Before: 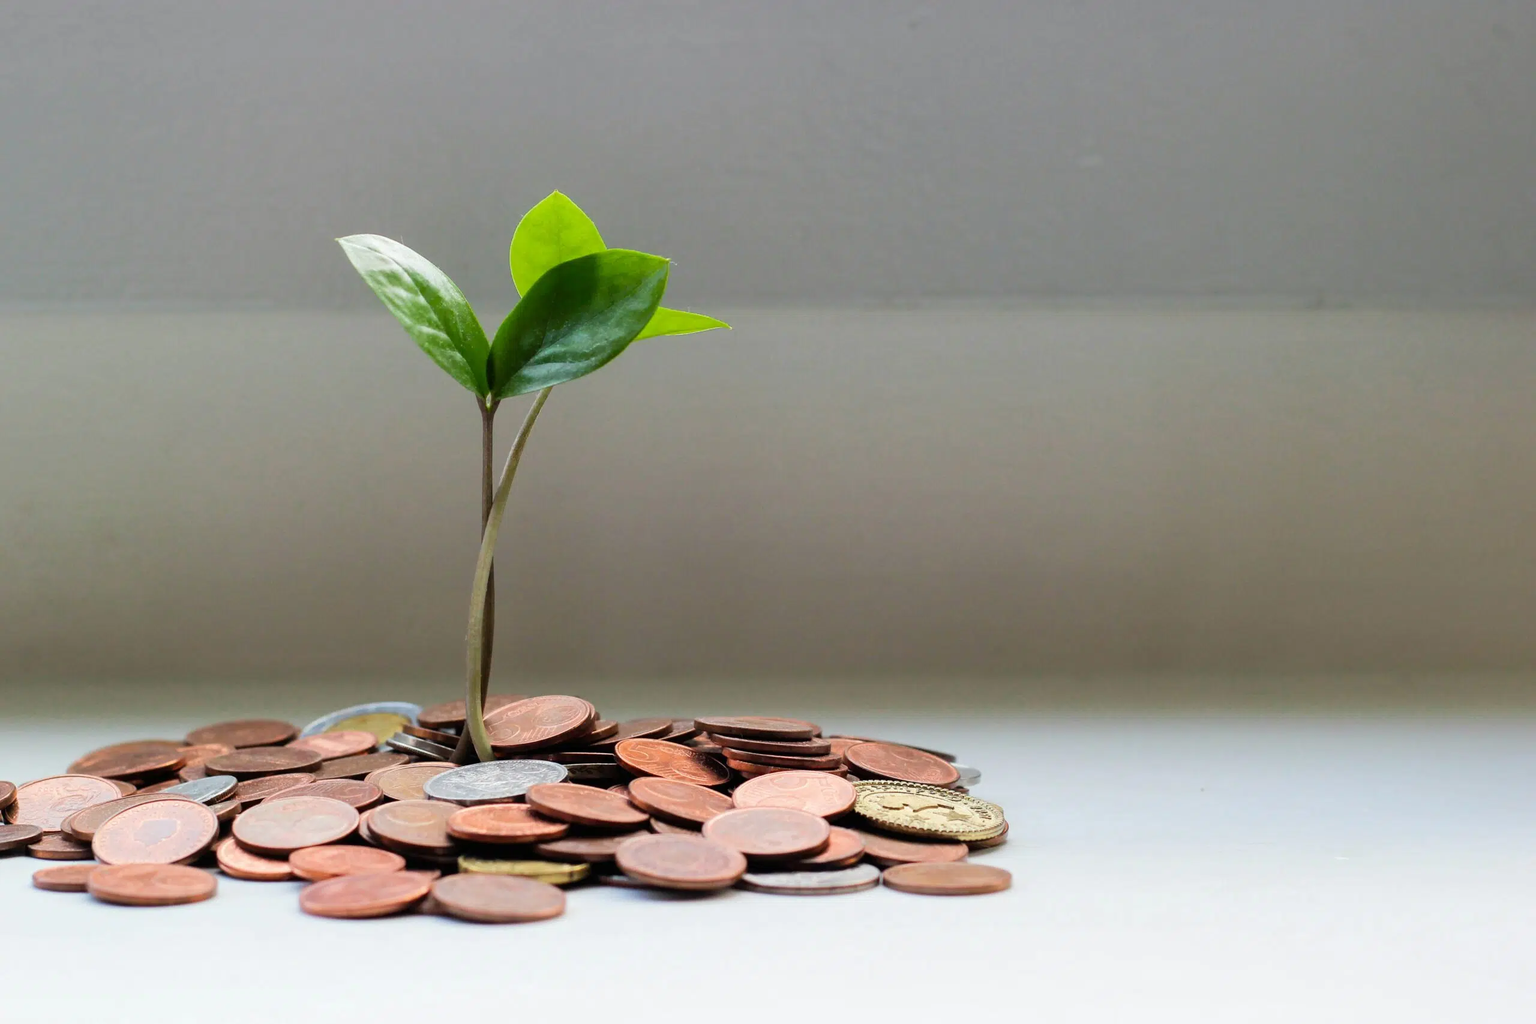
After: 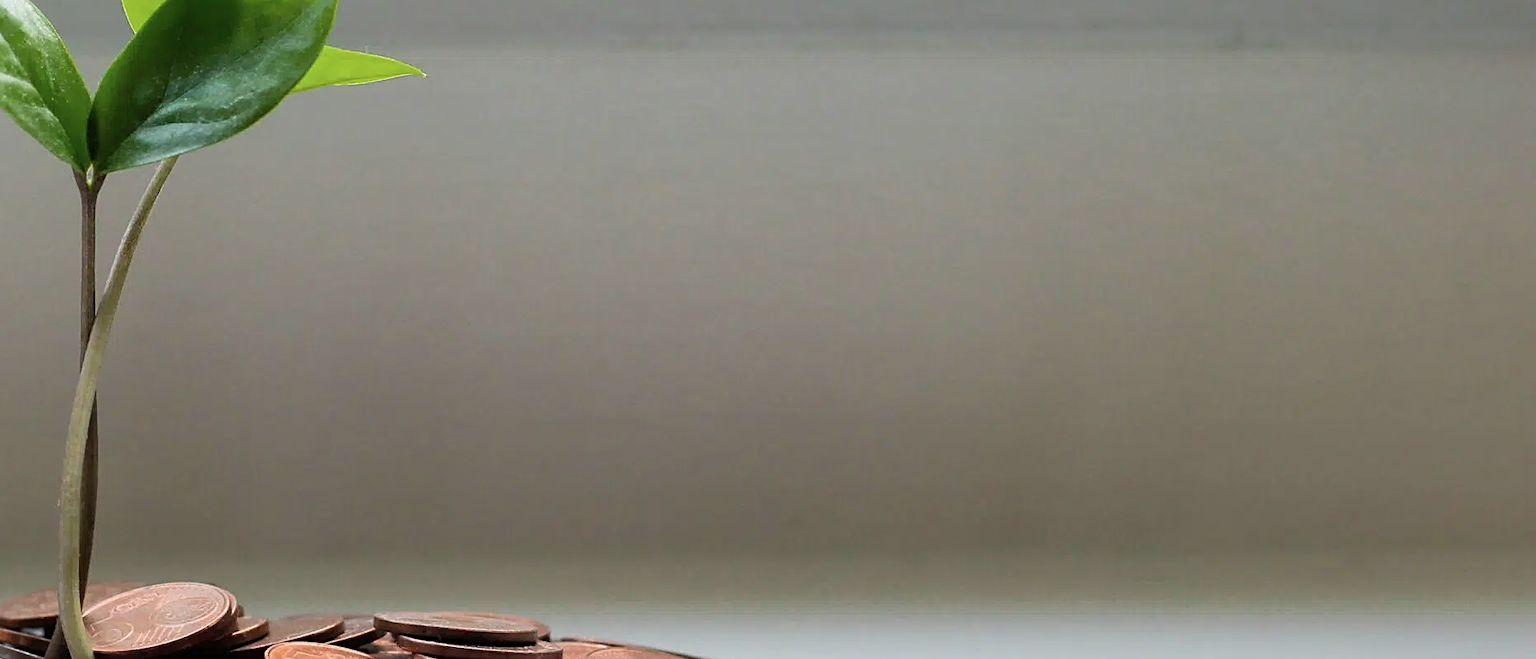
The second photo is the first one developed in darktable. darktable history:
sharpen: on, module defaults
color correction: highlights b* -0.037, saturation 0.867
crop and rotate: left 27.583%, top 26.802%, bottom 26.535%
